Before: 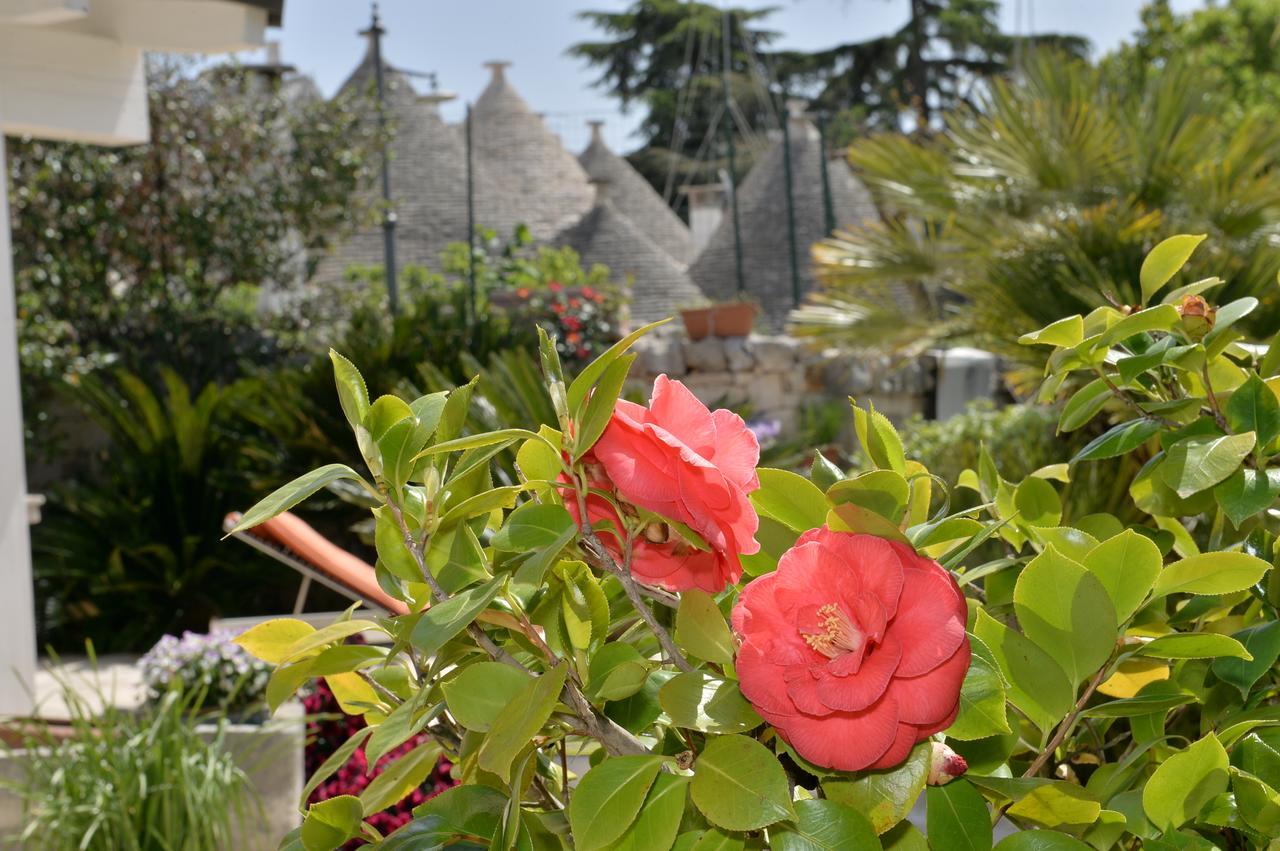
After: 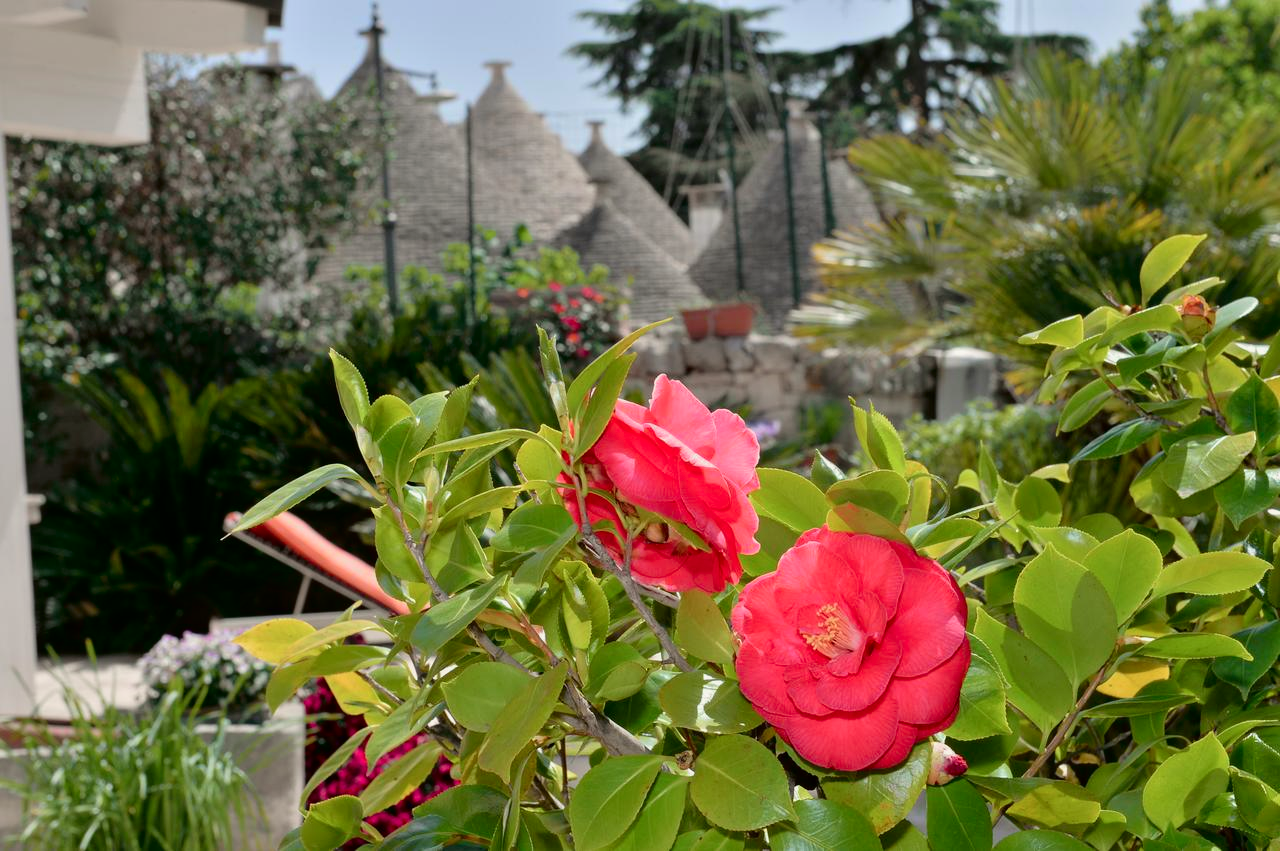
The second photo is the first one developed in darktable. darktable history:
tone curve: curves: ch0 [(0, 0) (0.068, 0.031) (0.183, 0.13) (0.341, 0.319) (0.547, 0.545) (0.828, 0.817) (1, 0.968)]; ch1 [(0, 0) (0.23, 0.166) (0.34, 0.308) (0.371, 0.337) (0.429, 0.408) (0.477, 0.466) (0.499, 0.5) (0.529, 0.528) (0.559, 0.578) (0.743, 0.798) (1, 1)]; ch2 [(0, 0) (0.431, 0.419) (0.495, 0.502) (0.524, 0.525) (0.568, 0.543) (0.6, 0.597) (0.634, 0.644) (0.728, 0.722) (1, 1)], color space Lab, independent channels, preserve colors none
